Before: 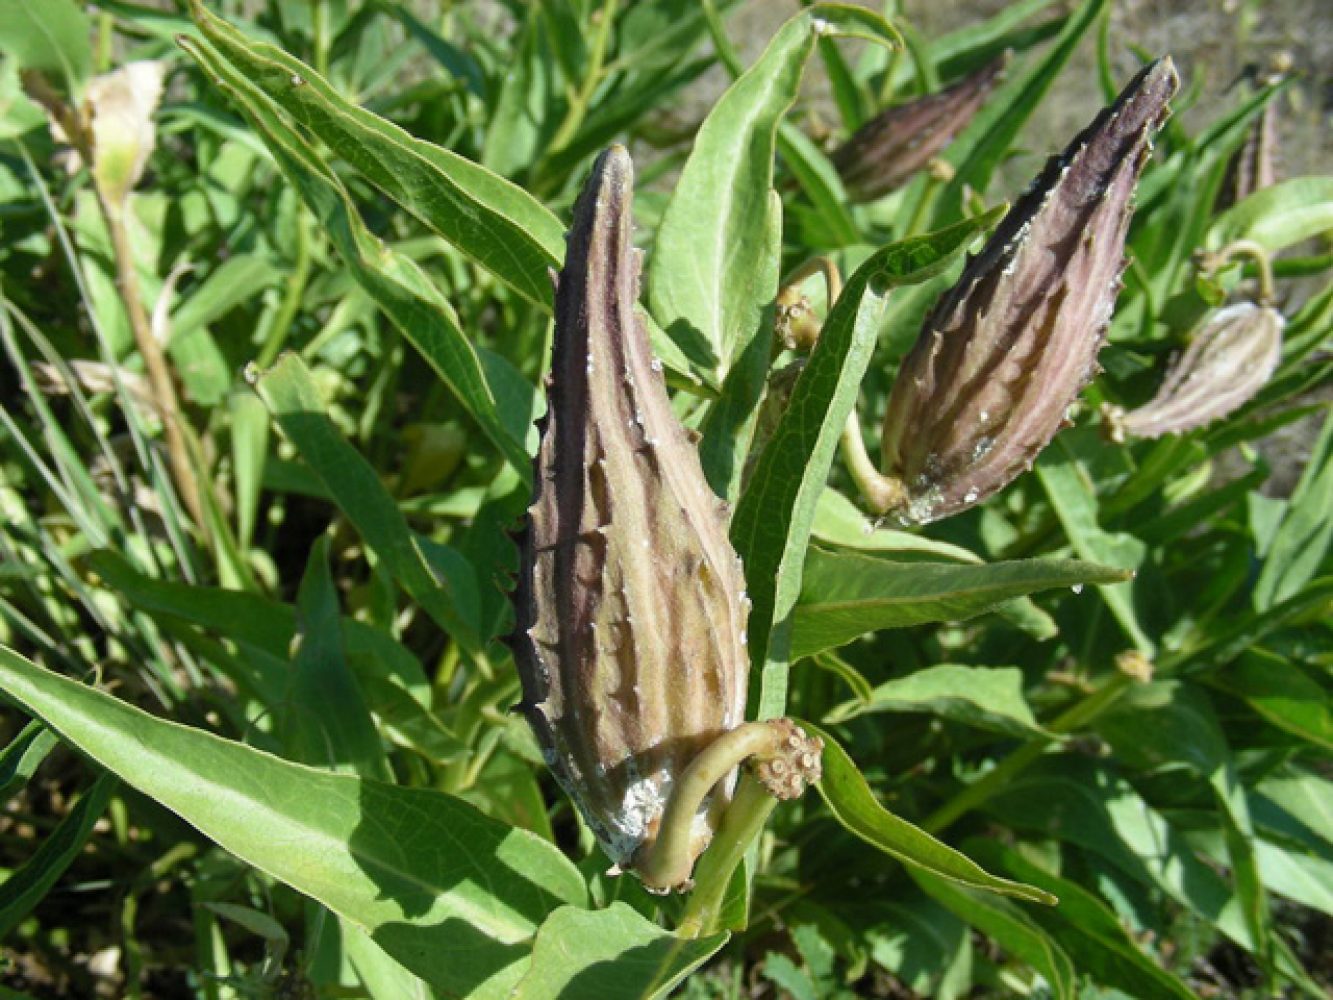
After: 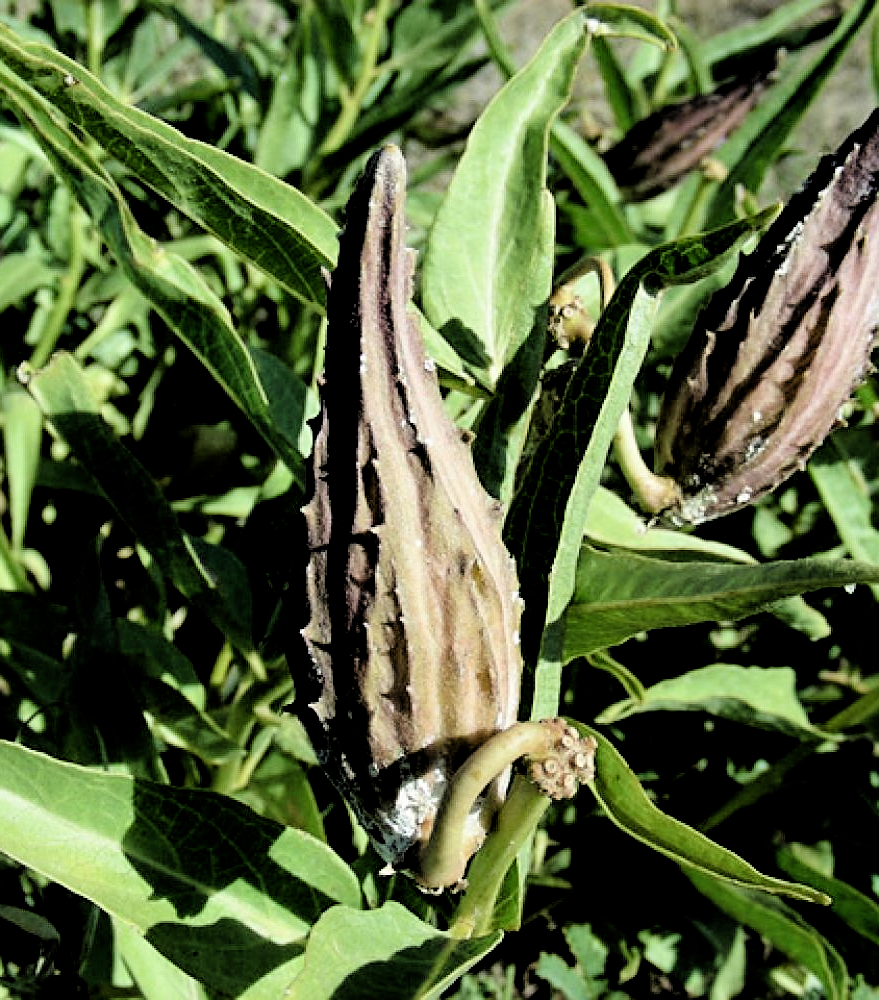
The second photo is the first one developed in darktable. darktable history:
crop: left 17.097%, right 16.906%
sharpen: on, module defaults
shadows and highlights: shadows 24.64, highlights -79.94, soften with gaussian
filmic rgb: middle gray luminance 13.43%, black relative exposure -2.11 EV, white relative exposure 3.08 EV, target black luminance 0%, hardness 1.81, latitude 58.79%, contrast 1.716, highlights saturation mix 3.89%, shadows ↔ highlights balance -37.44%
